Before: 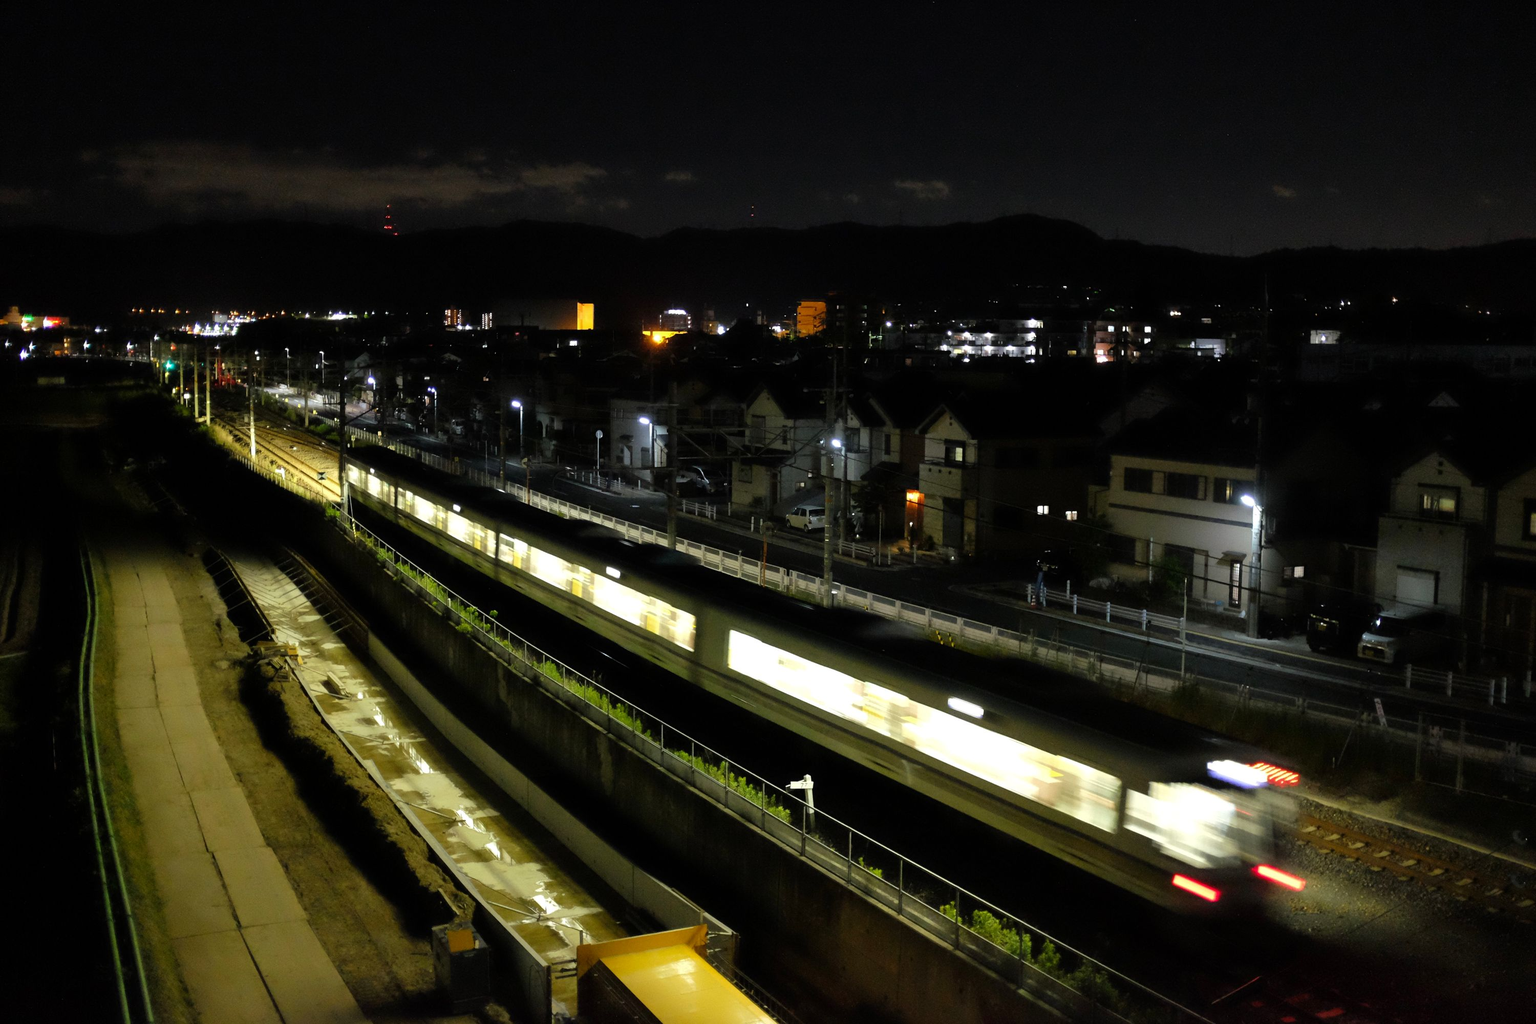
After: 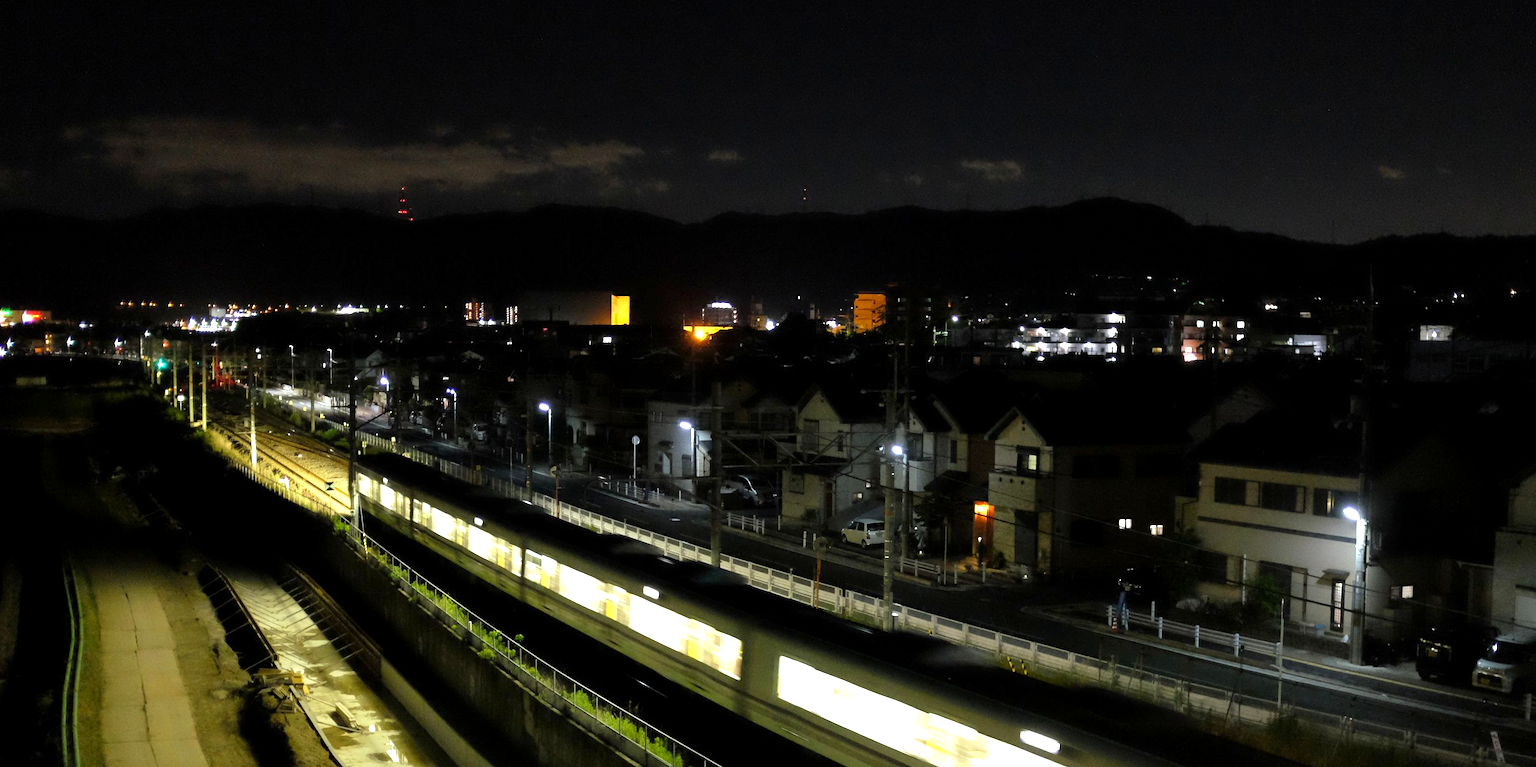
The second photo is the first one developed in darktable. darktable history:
exposure: black level correction 0.001, exposure 0.5 EV, compensate exposure bias true, compensate highlight preservation false
crop: left 1.509%, top 3.452%, right 7.696%, bottom 28.452%
tone equalizer: on, module defaults
